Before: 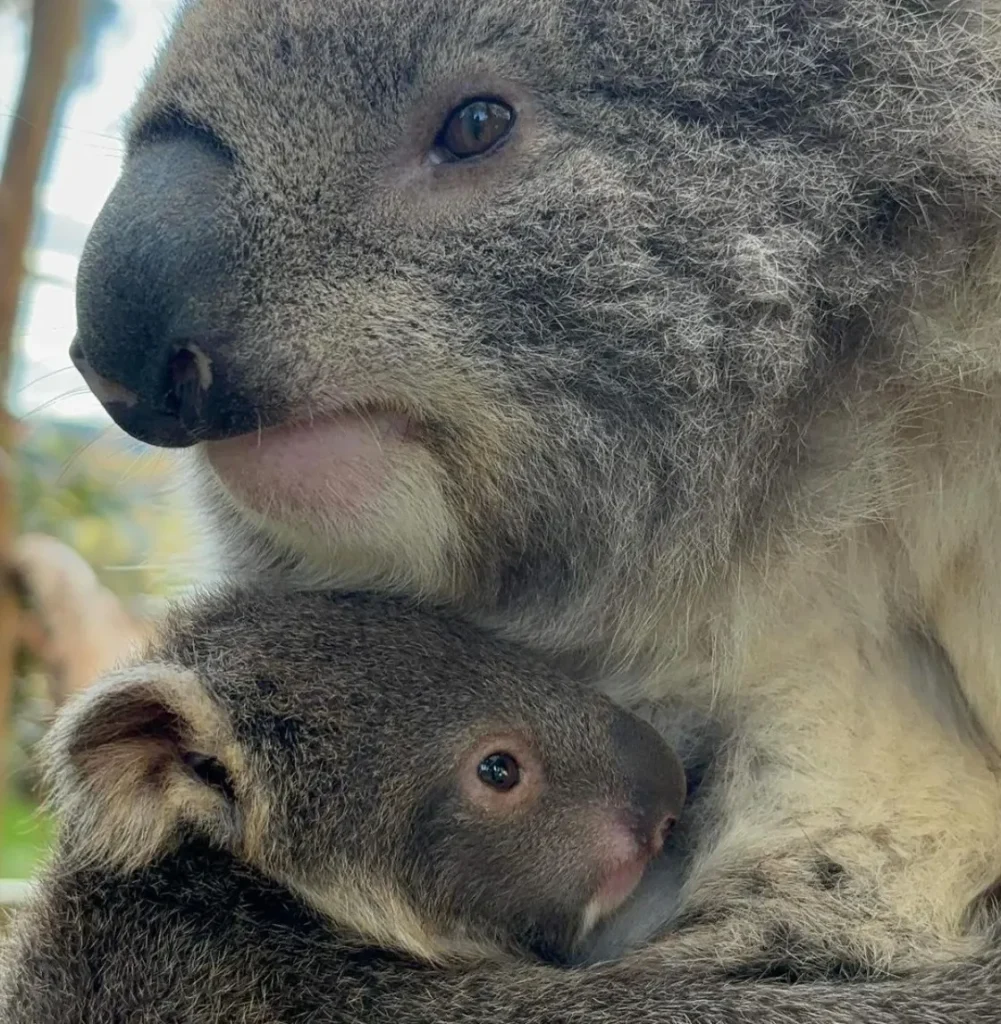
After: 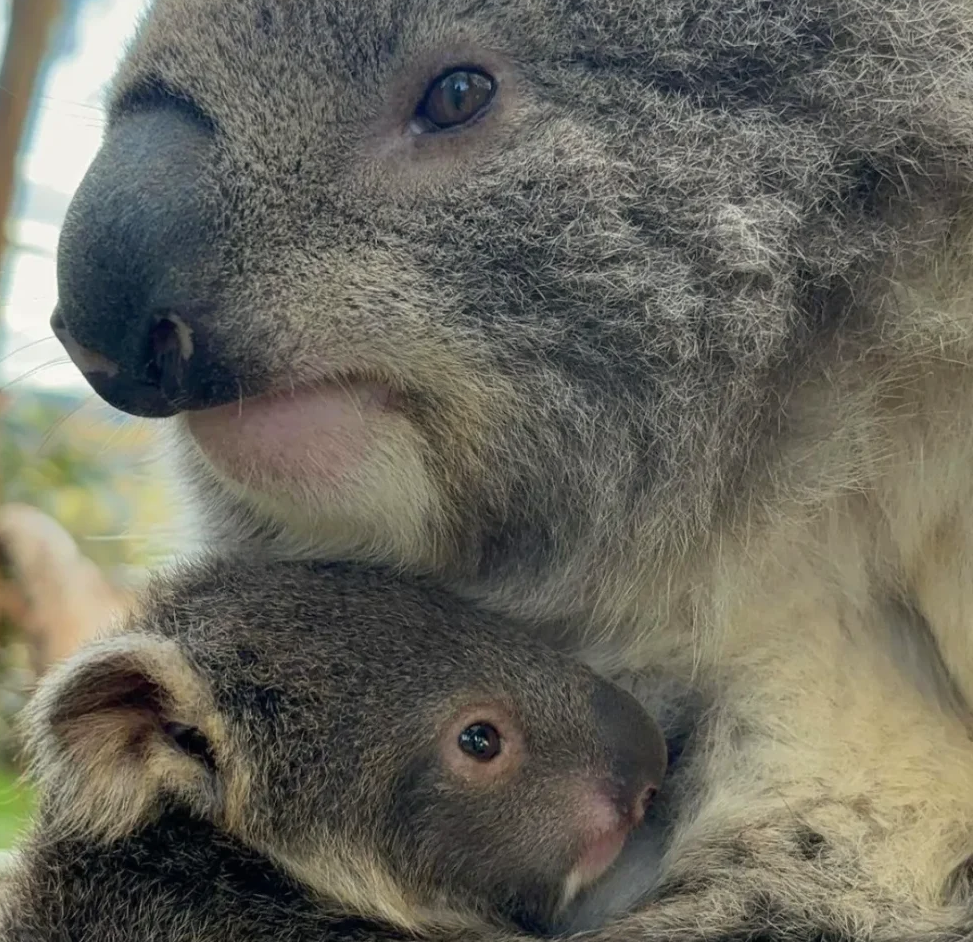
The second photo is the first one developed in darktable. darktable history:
color correction: highlights b* 2.89
crop: left 1.962%, top 2.975%, right 0.764%, bottom 4.969%
